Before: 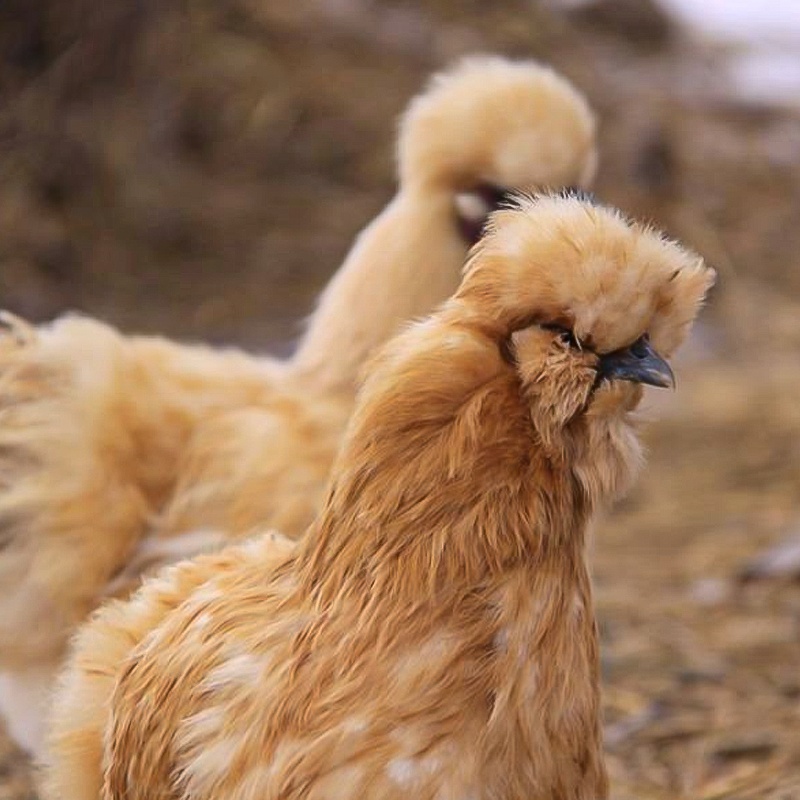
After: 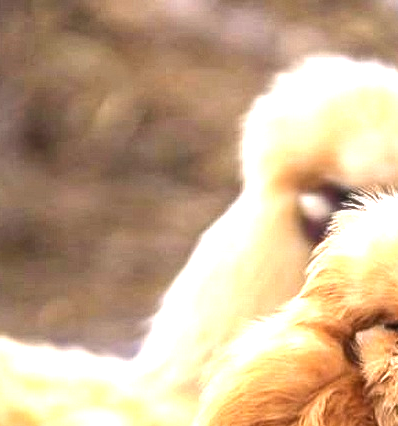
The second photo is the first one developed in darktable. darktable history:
exposure: black level correction 0, exposure 1 EV, compensate exposure bias true, compensate highlight preservation false
crop: left 19.59%, right 30.565%, bottom 46.725%
local contrast: on, module defaults
tone equalizer: -8 EV -0.408 EV, -7 EV -0.399 EV, -6 EV -0.307 EV, -5 EV -0.259 EV, -3 EV 0.23 EV, -2 EV 0.346 EV, -1 EV 0.403 EV, +0 EV 0.443 EV
